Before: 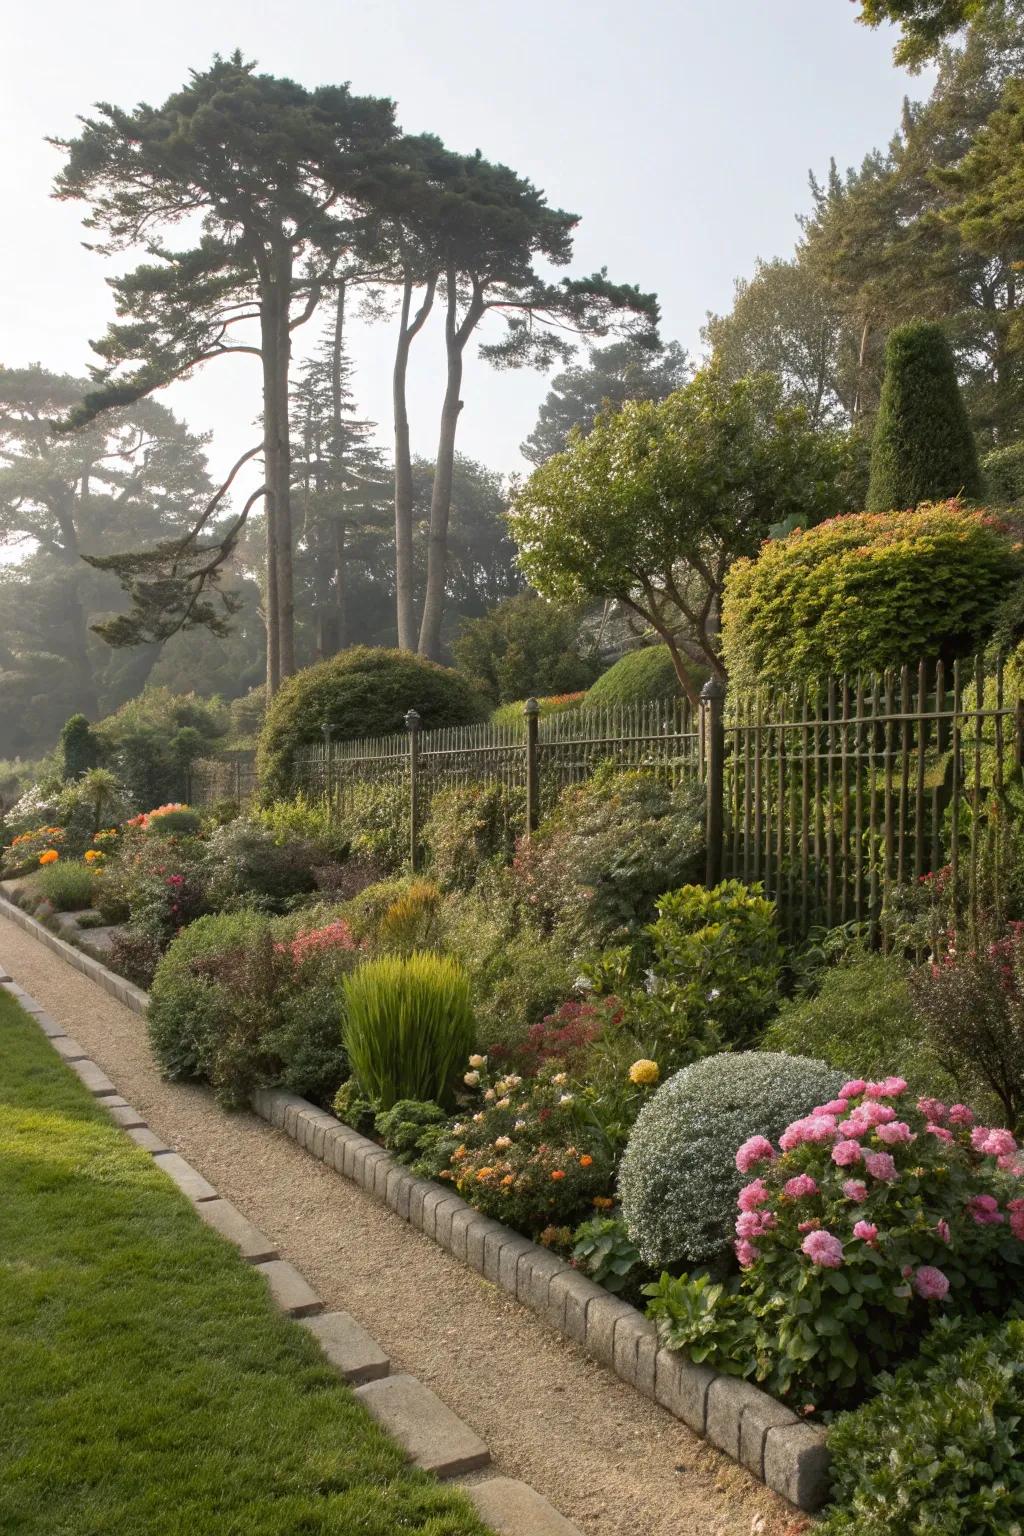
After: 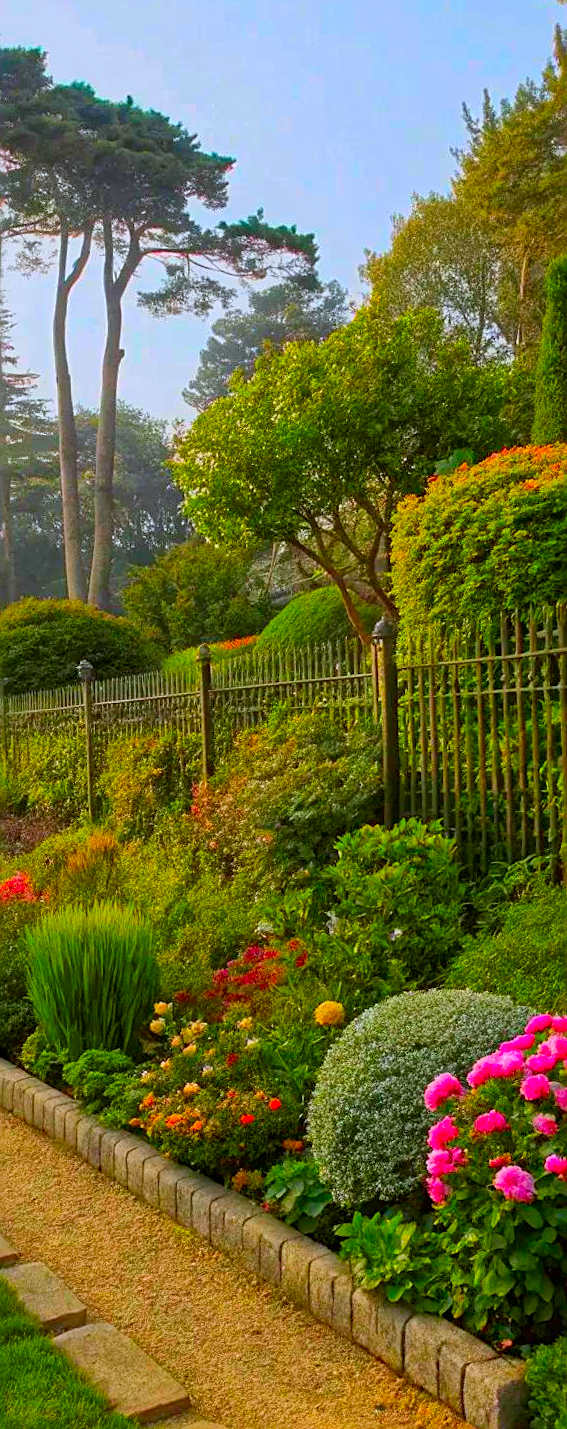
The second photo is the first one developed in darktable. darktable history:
rgb curve: mode RGB, independent channels
color correction: saturation 3
white balance: red 0.98, blue 1.034
crop: left 31.458%, top 0%, right 11.876%
sharpen: on, module defaults
haze removal: compatibility mode true, adaptive false
rotate and perspective: rotation -2.12°, lens shift (vertical) 0.009, lens shift (horizontal) -0.008, automatic cropping original format, crop left 0.036, crop right 0.964, crop top 0.05, crop bottom 0.959
global tonemap: drago (1, 100), detail 1
